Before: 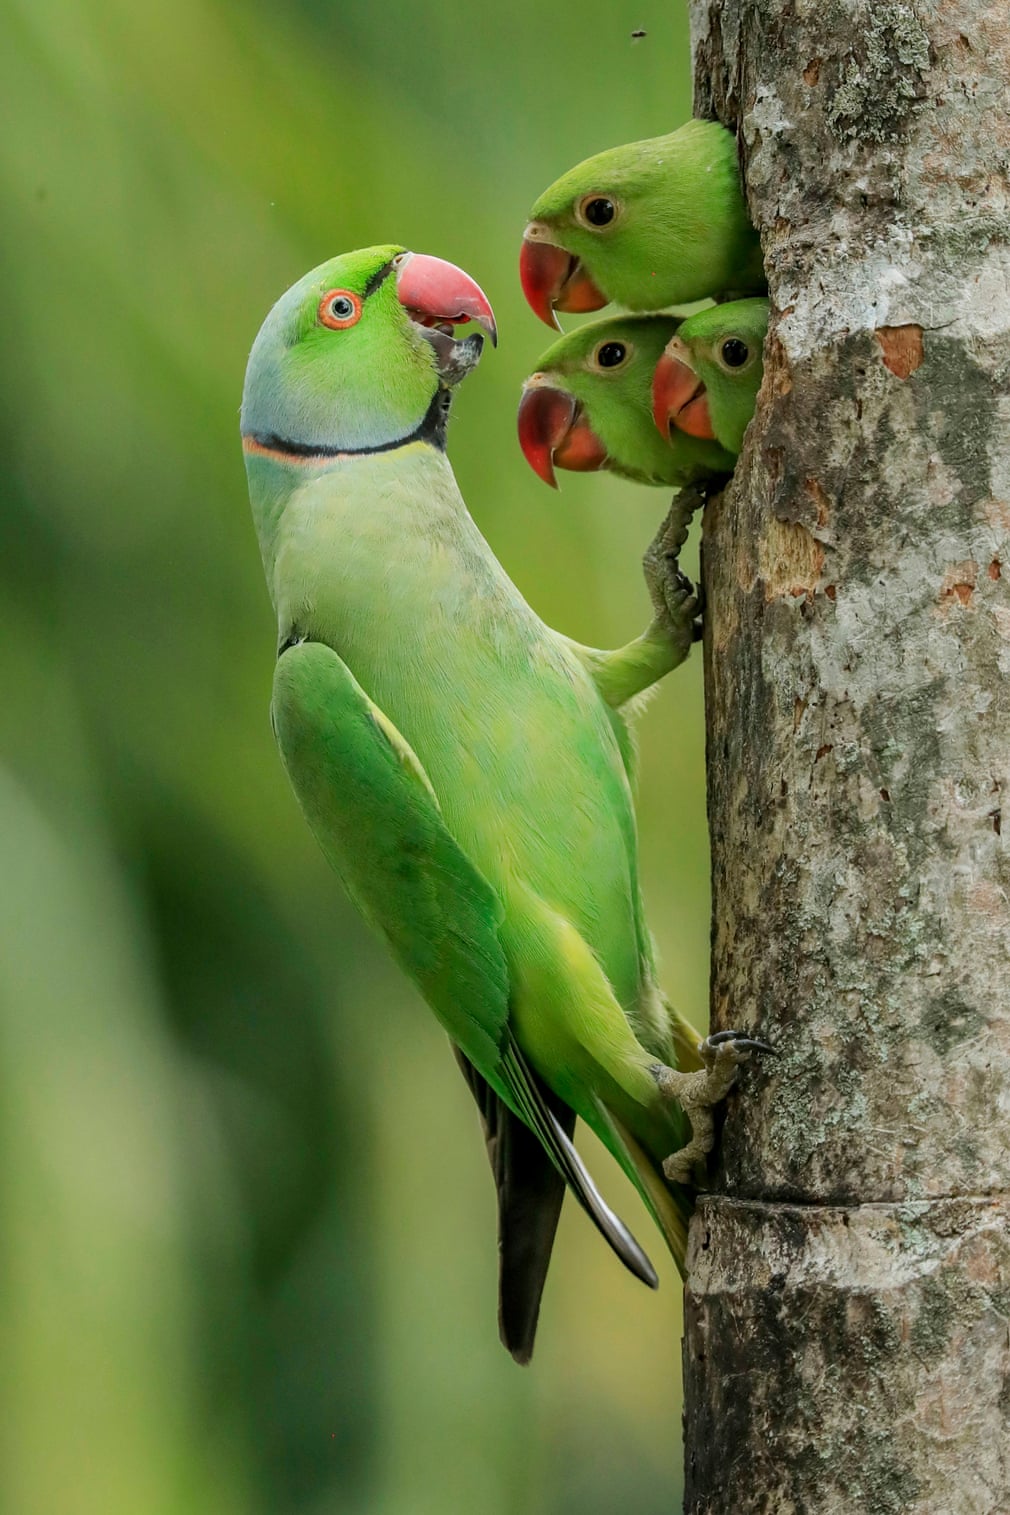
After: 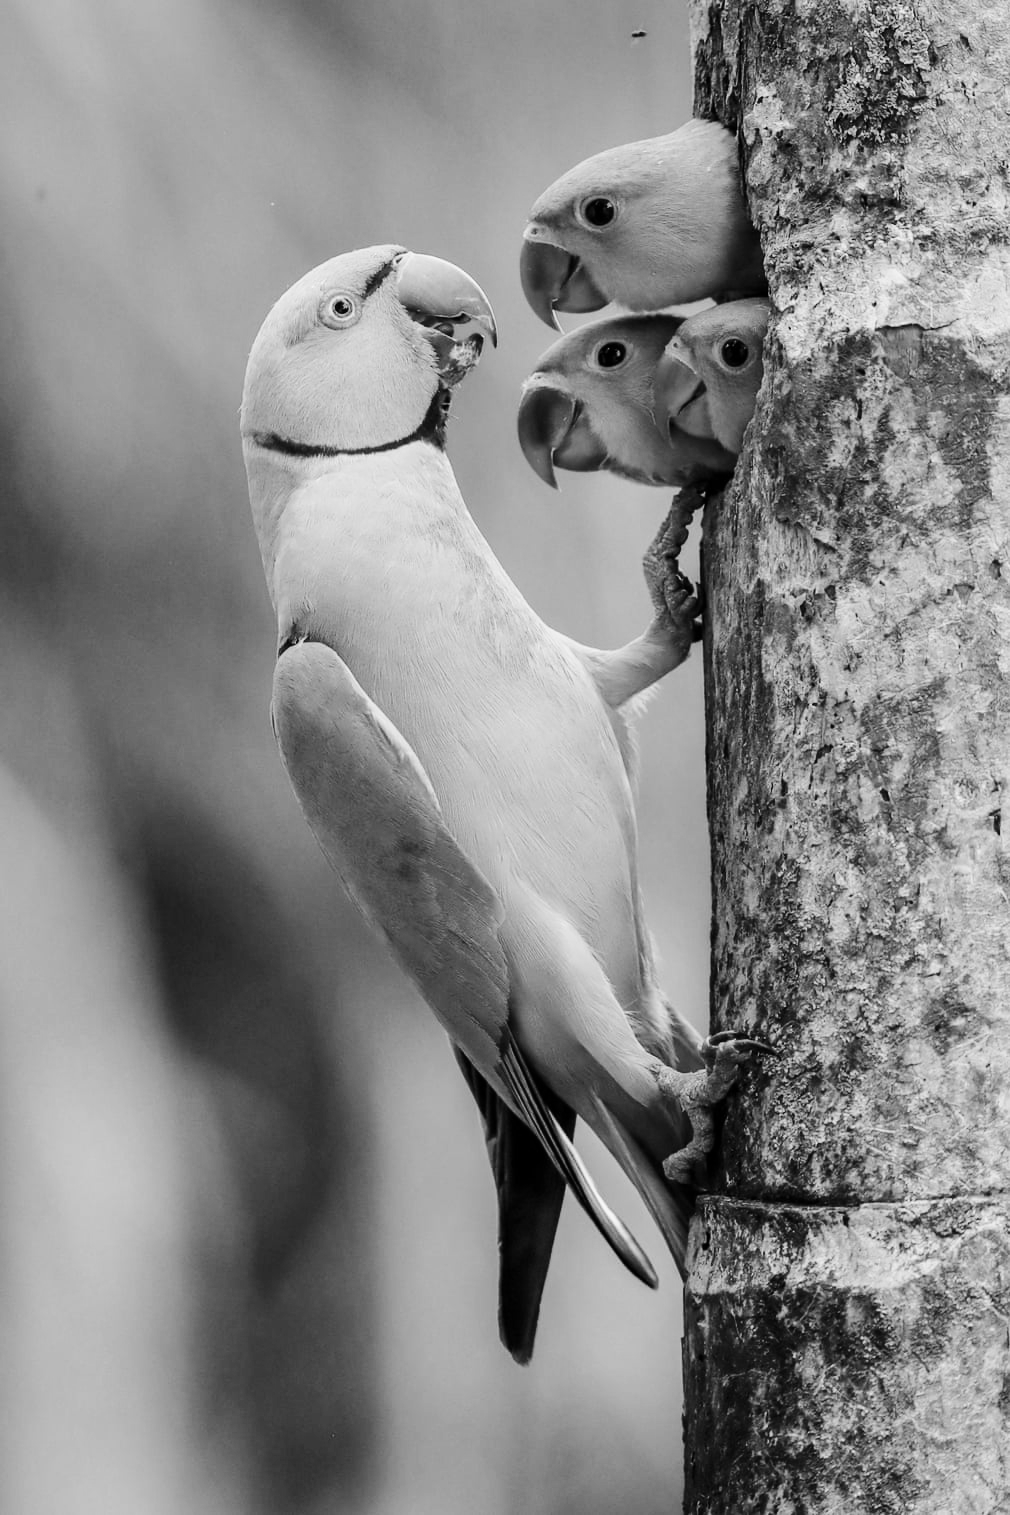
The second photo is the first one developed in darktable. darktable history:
base curve: curves: ch0 [(0, 0) (0.032, 0.025) (0.121, 0.166) (0.206, 0.329) (0.605, 0.79) (1, 1)], preserve colors none
monochrome: a -6.99, b 35.61, size 1.4
